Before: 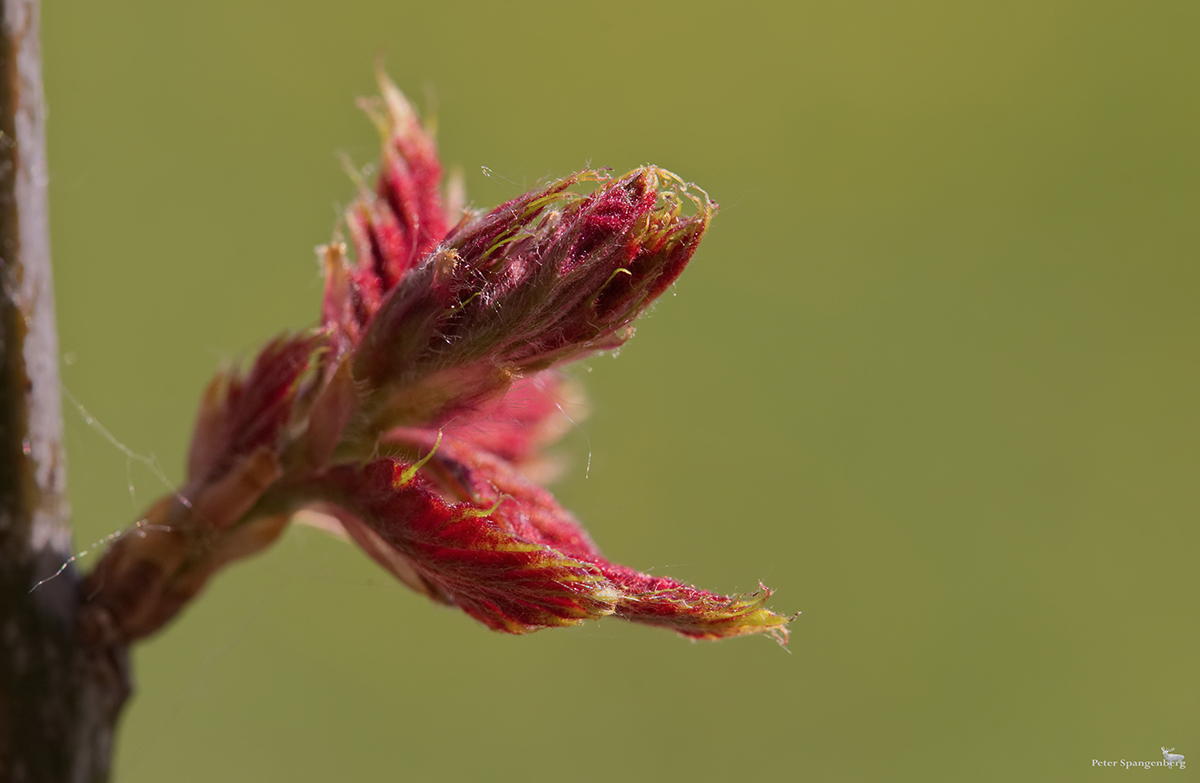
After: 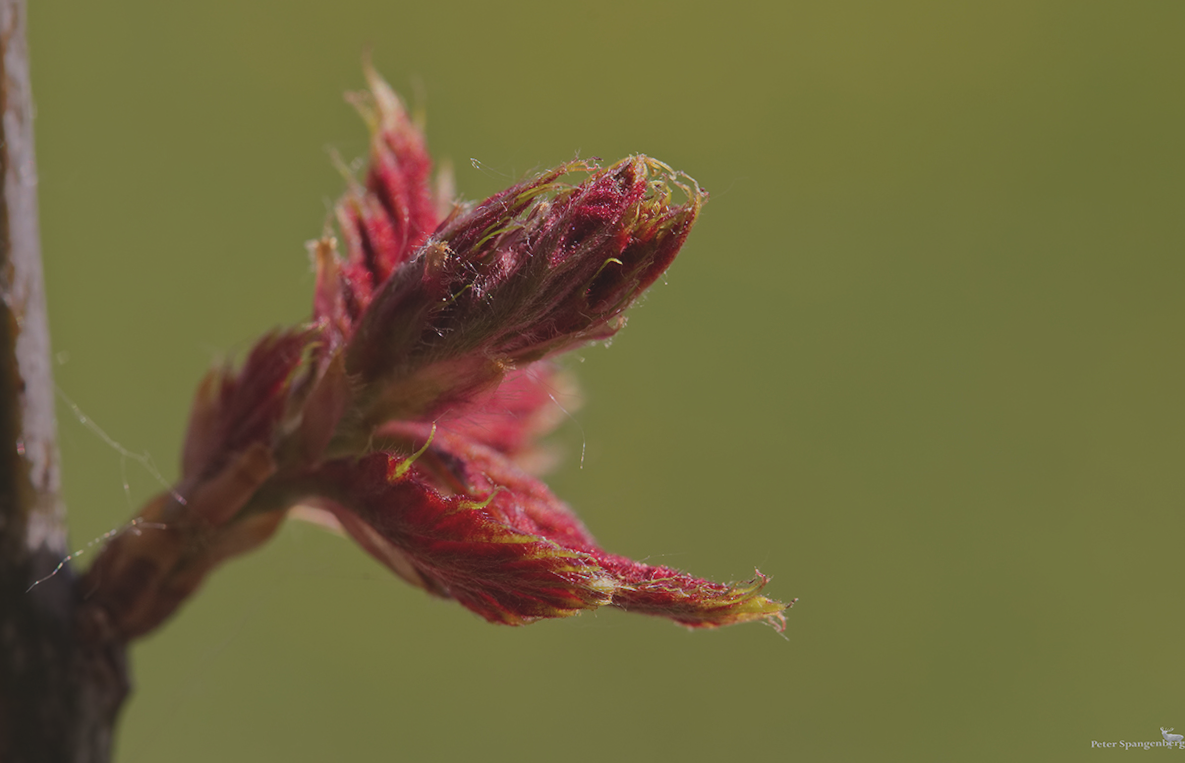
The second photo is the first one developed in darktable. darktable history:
exposure: black level correction -0.015, exposure -0.5 EV, compensate highlight preservation false
rotate and perspective: rotation -1°, crop left 0.011, crop right 0.989, crop top 0.025, crop bottom 0.975
